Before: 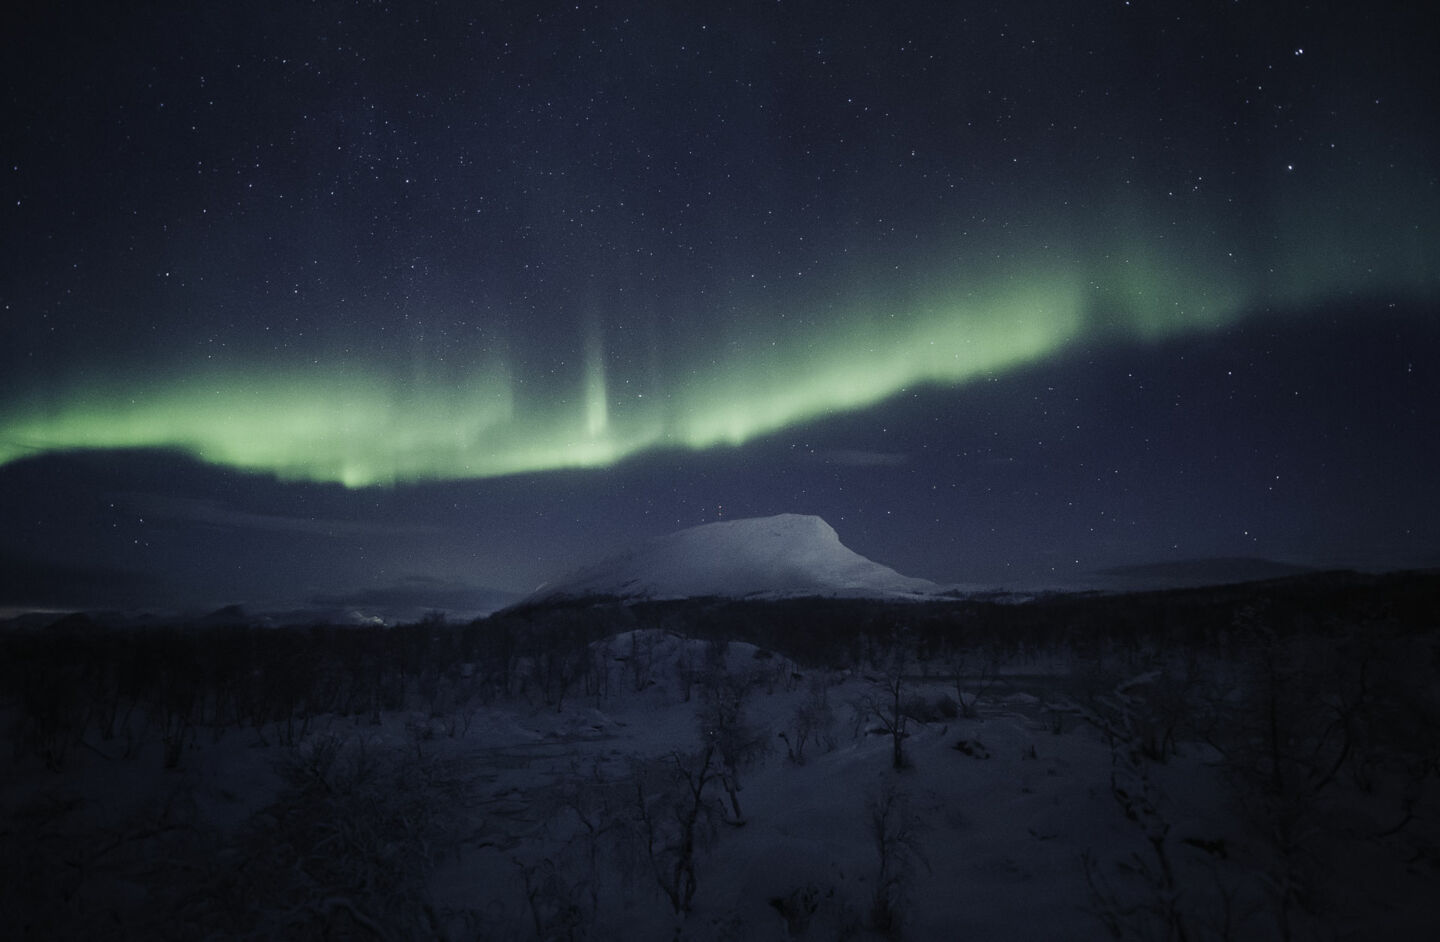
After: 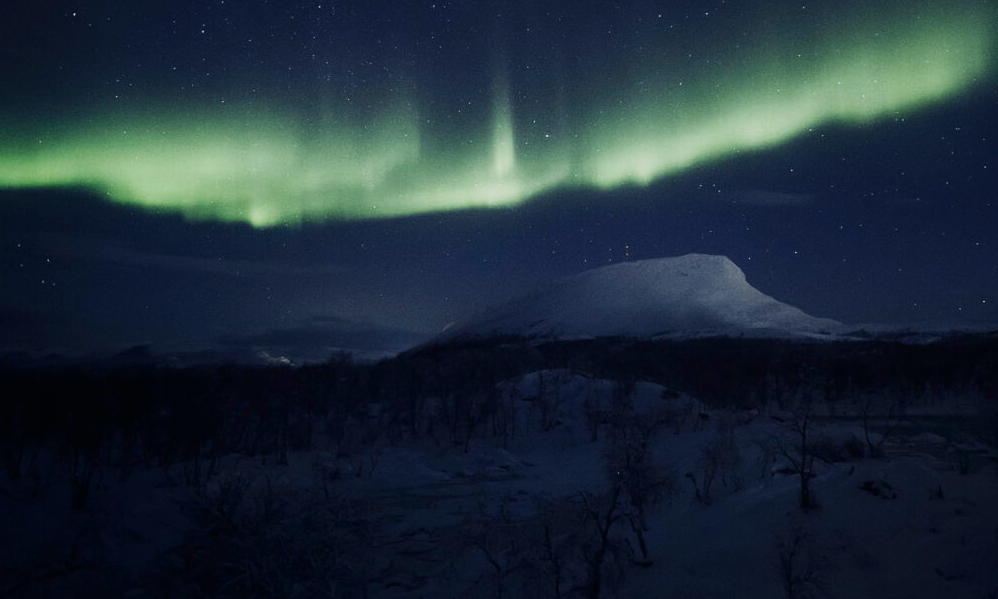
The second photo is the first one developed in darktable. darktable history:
contrast brightness saturation: brightness -0.25, saturation 0.2
crop: left 6.488%, top 27.668%, right 24.183%, bottom 8.656%
base curve: curves: ch0 [(0, 0) (0.088, 0.125) (0.176, 0.251) (0.354, 0.501) (0.613, 0.749) (1, 0.877)], preserve colors none
